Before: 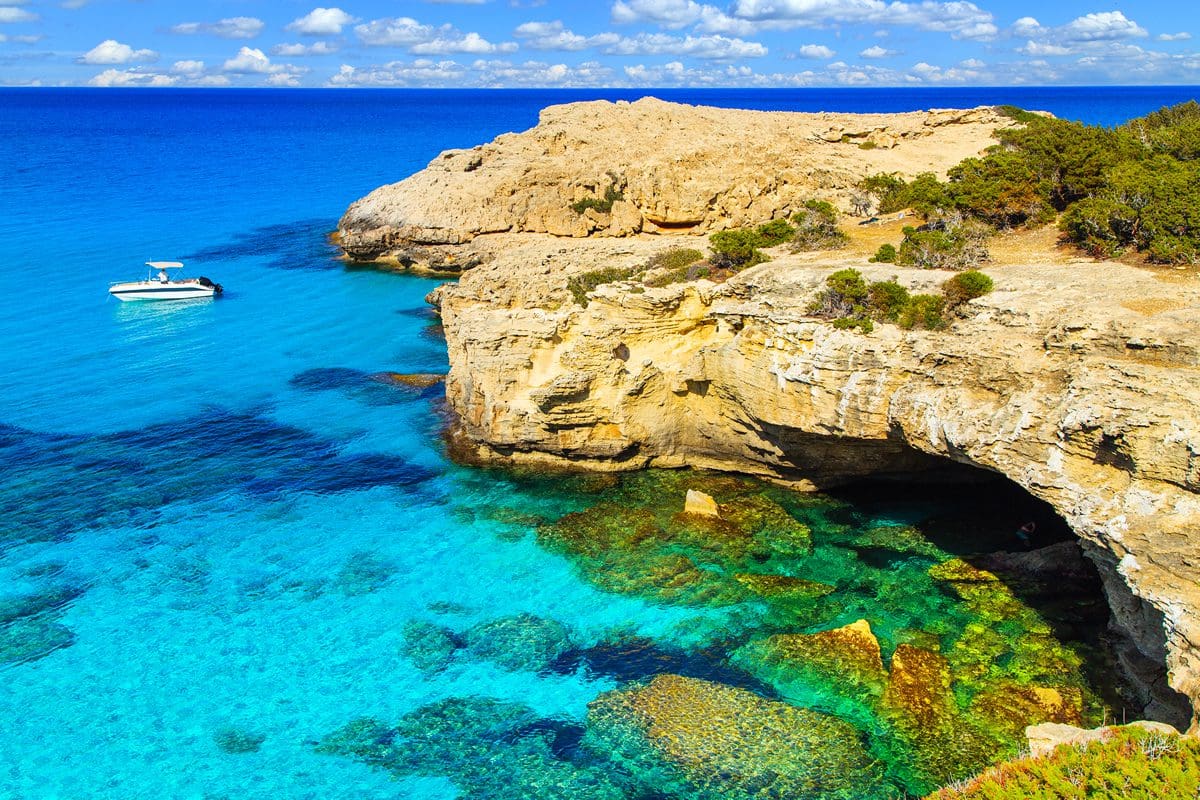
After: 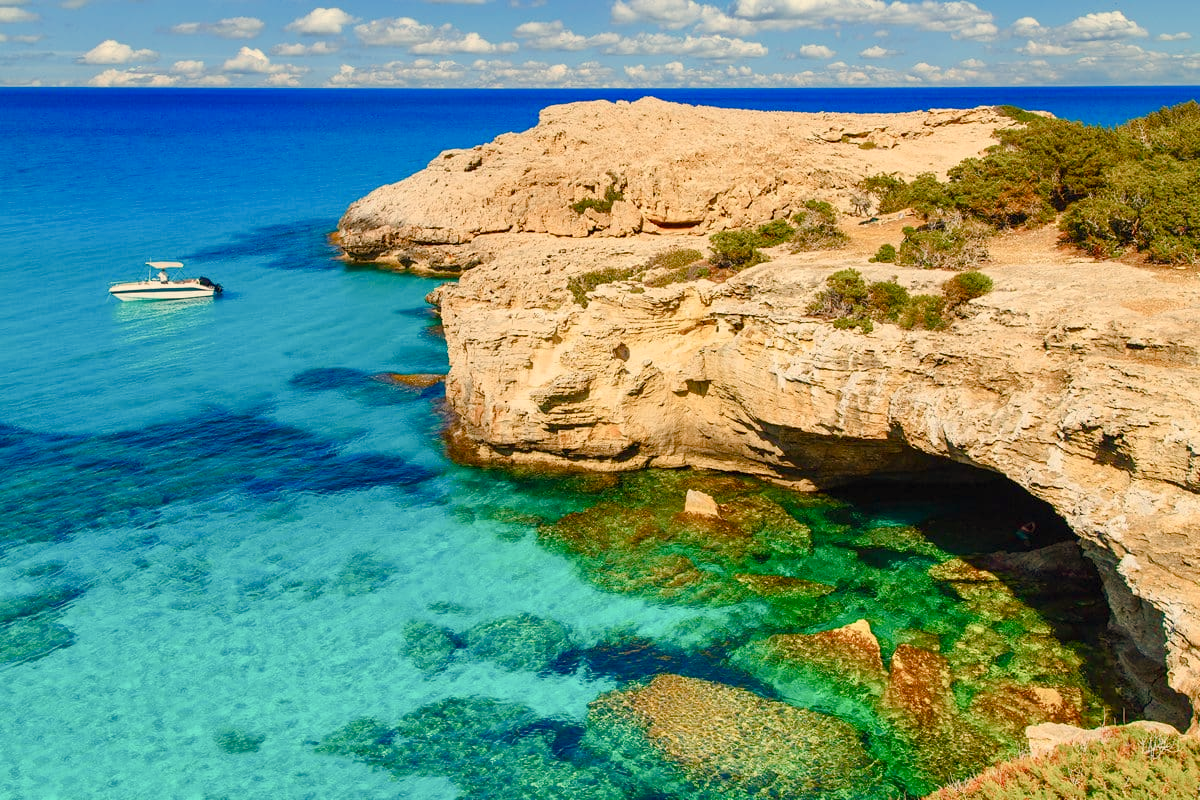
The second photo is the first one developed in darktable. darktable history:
color balance rgb: shadows lift › chroma 1%, shadows lift › hue 113°, highlights gain › chroma 0.2%, highlights gain › hue 333°, perceptual saturation grading › global saturation 20%, perceptual saturation grading › highlights -50%, perceptual saturation grading › shadows 25%, contrast -10%
white balance: red 1.123, blue 0.83
